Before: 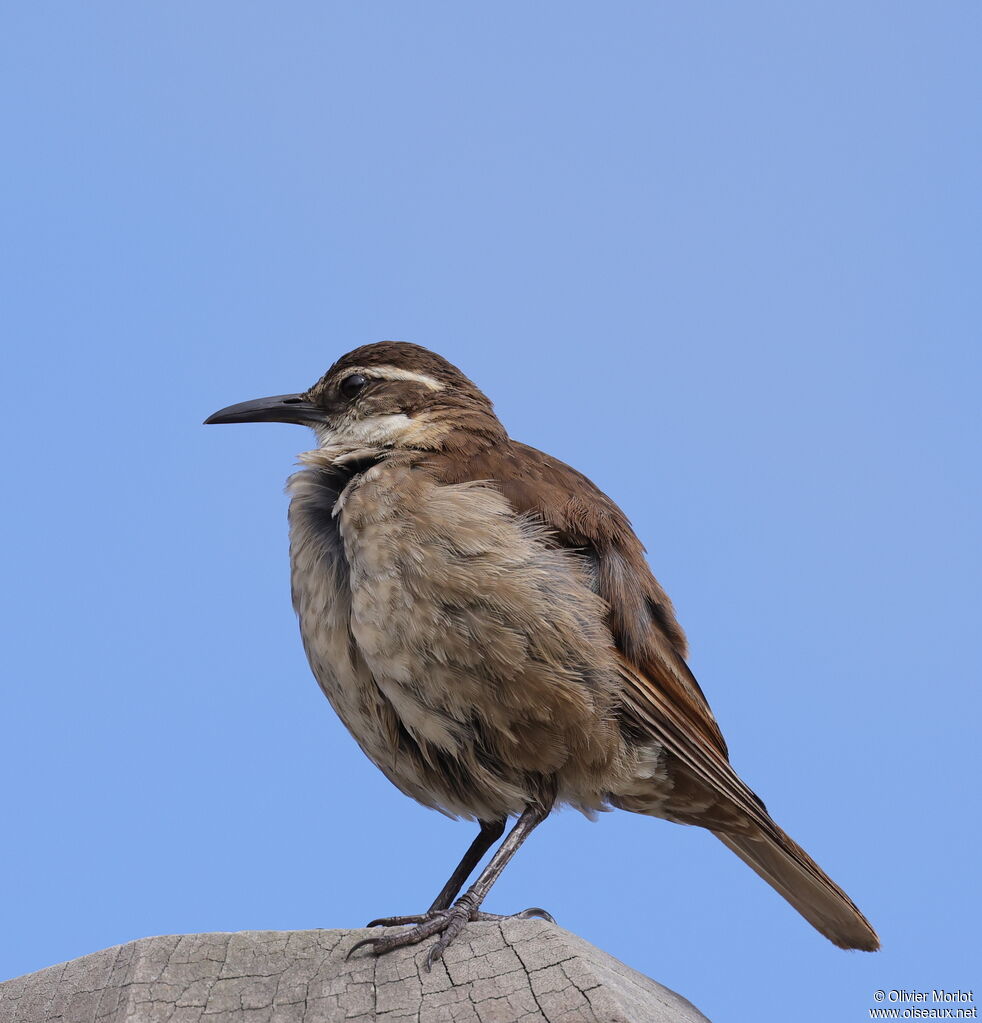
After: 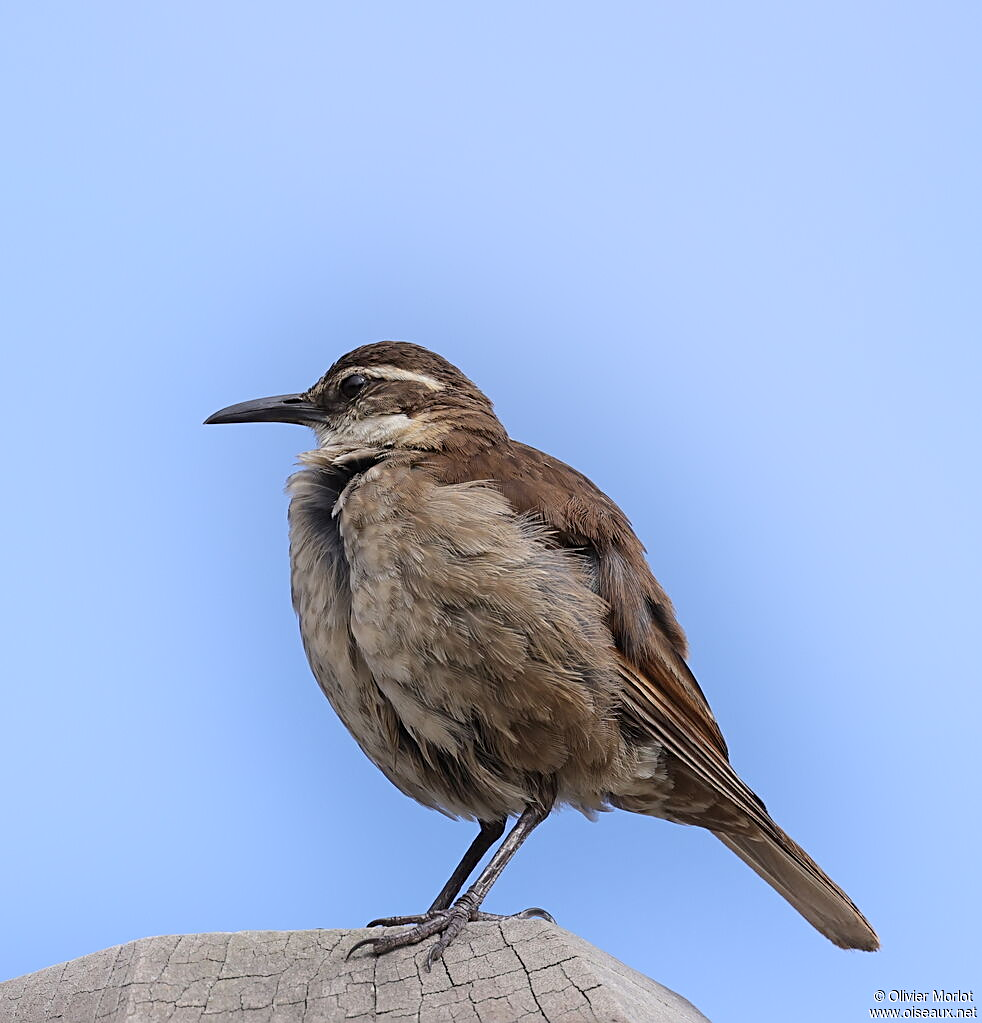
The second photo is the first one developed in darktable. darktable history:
shadows and highlights: shadows -21.14, highlights 98.27, highlights color adjustment 31.85%, soften with gaussian
sharpen: on, module defaults
